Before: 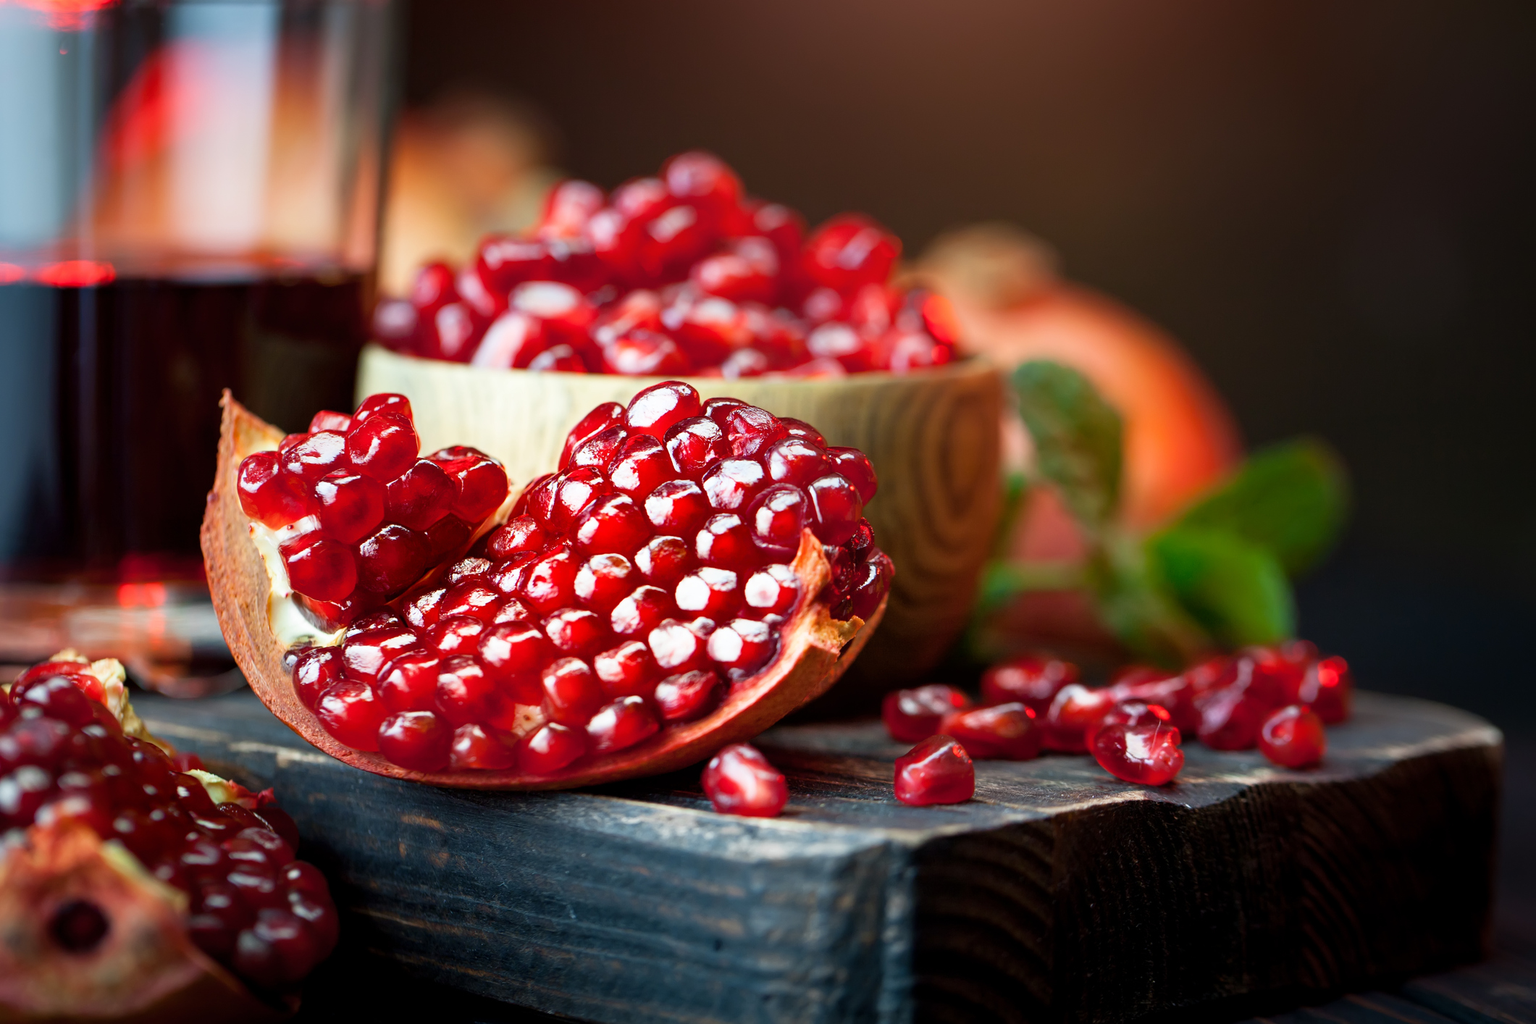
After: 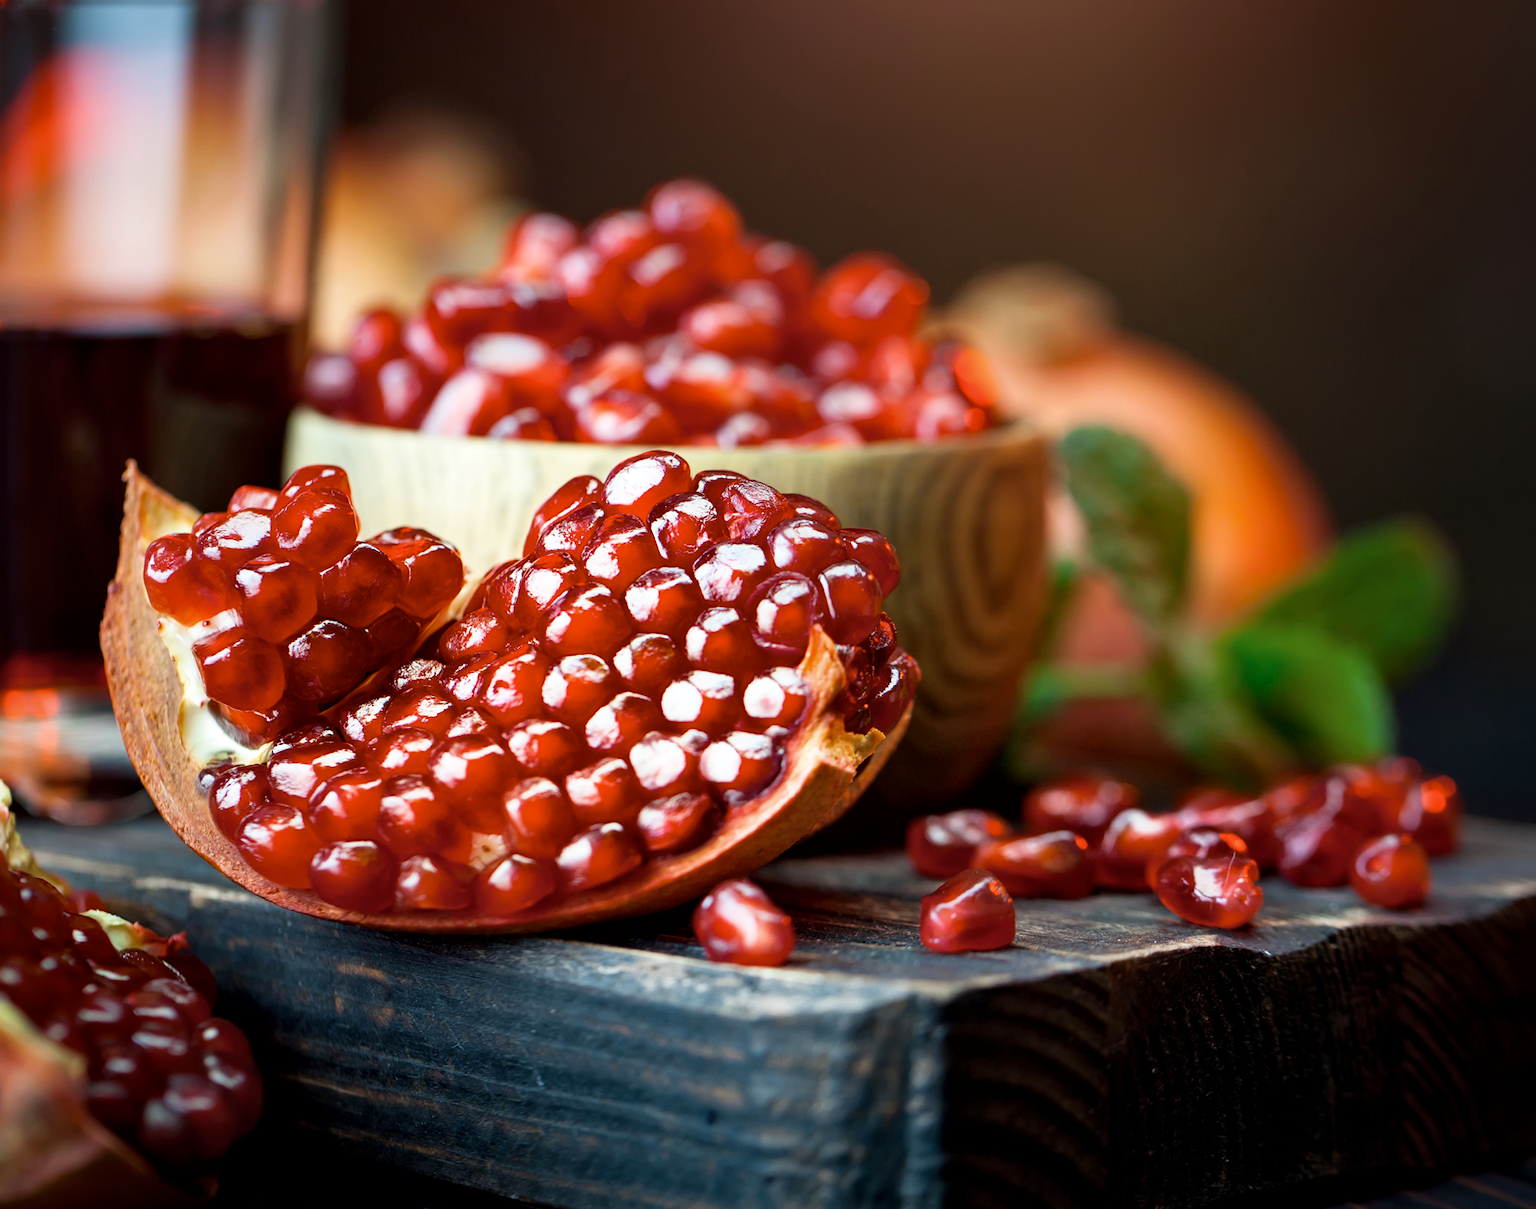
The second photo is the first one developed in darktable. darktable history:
contrast brightness saturation: saturation 0.097
color zones: curves: ch1 [(0.113, 0.438) (0.75, 0.5)]; ch2 [(0.12, 0.526) (0.75, 0.5)]
crop: left 7.589%, right 7.788%
local contrast: mode bilateral grid, contrast 20, coarseness 49, detail 119%, midtone range 0.2
